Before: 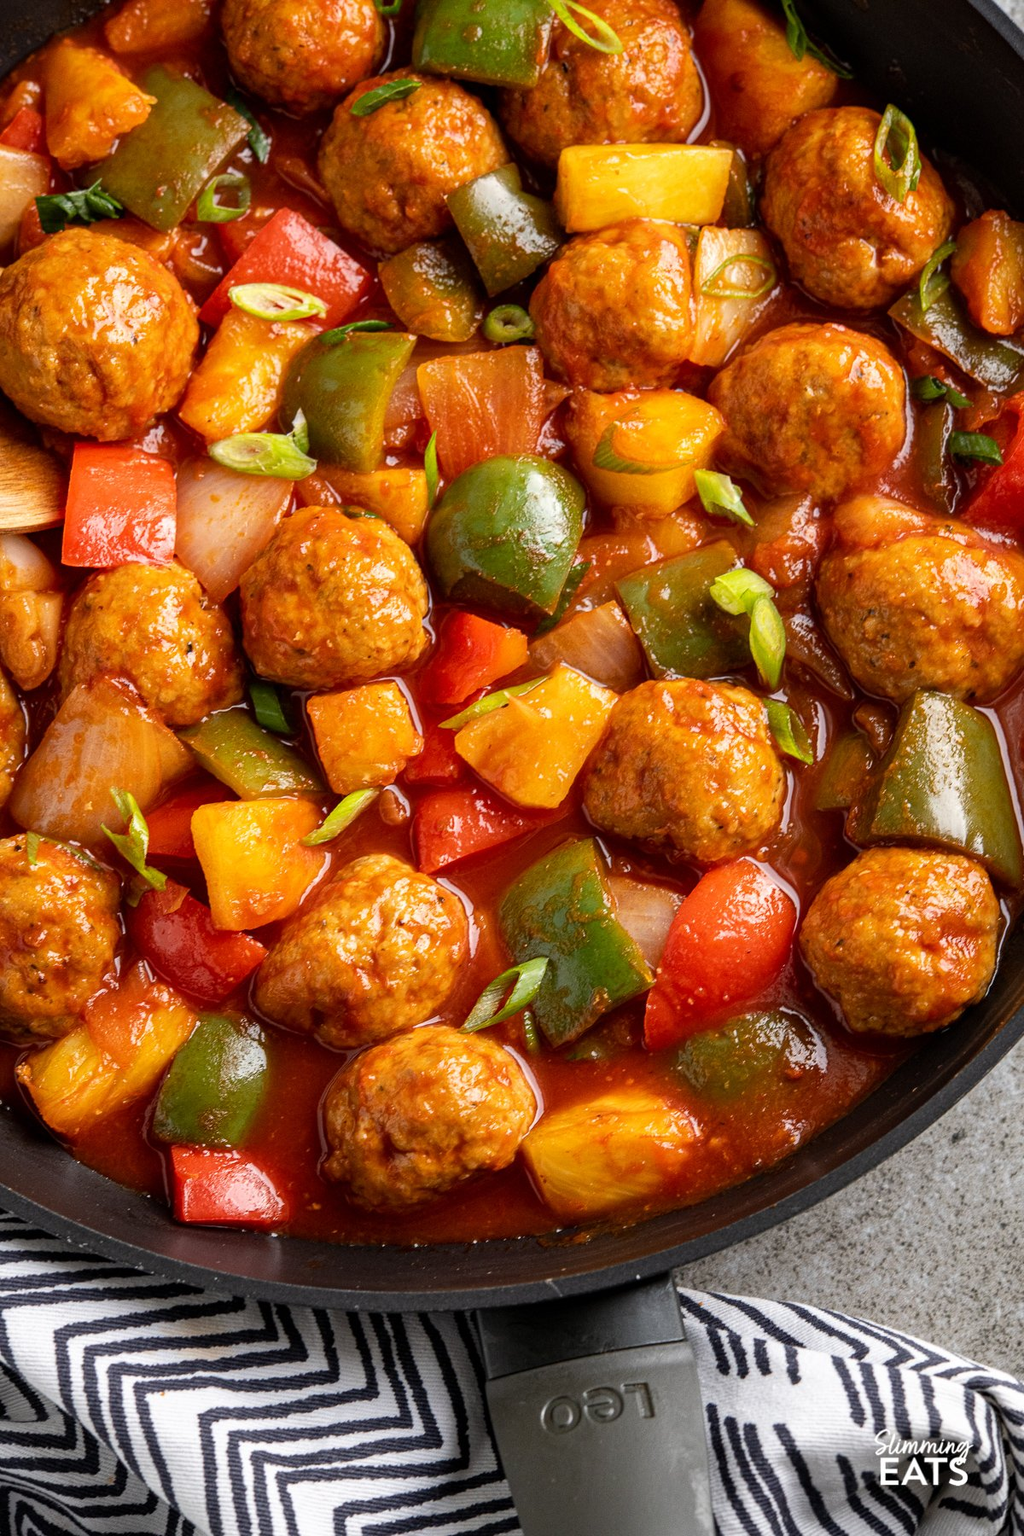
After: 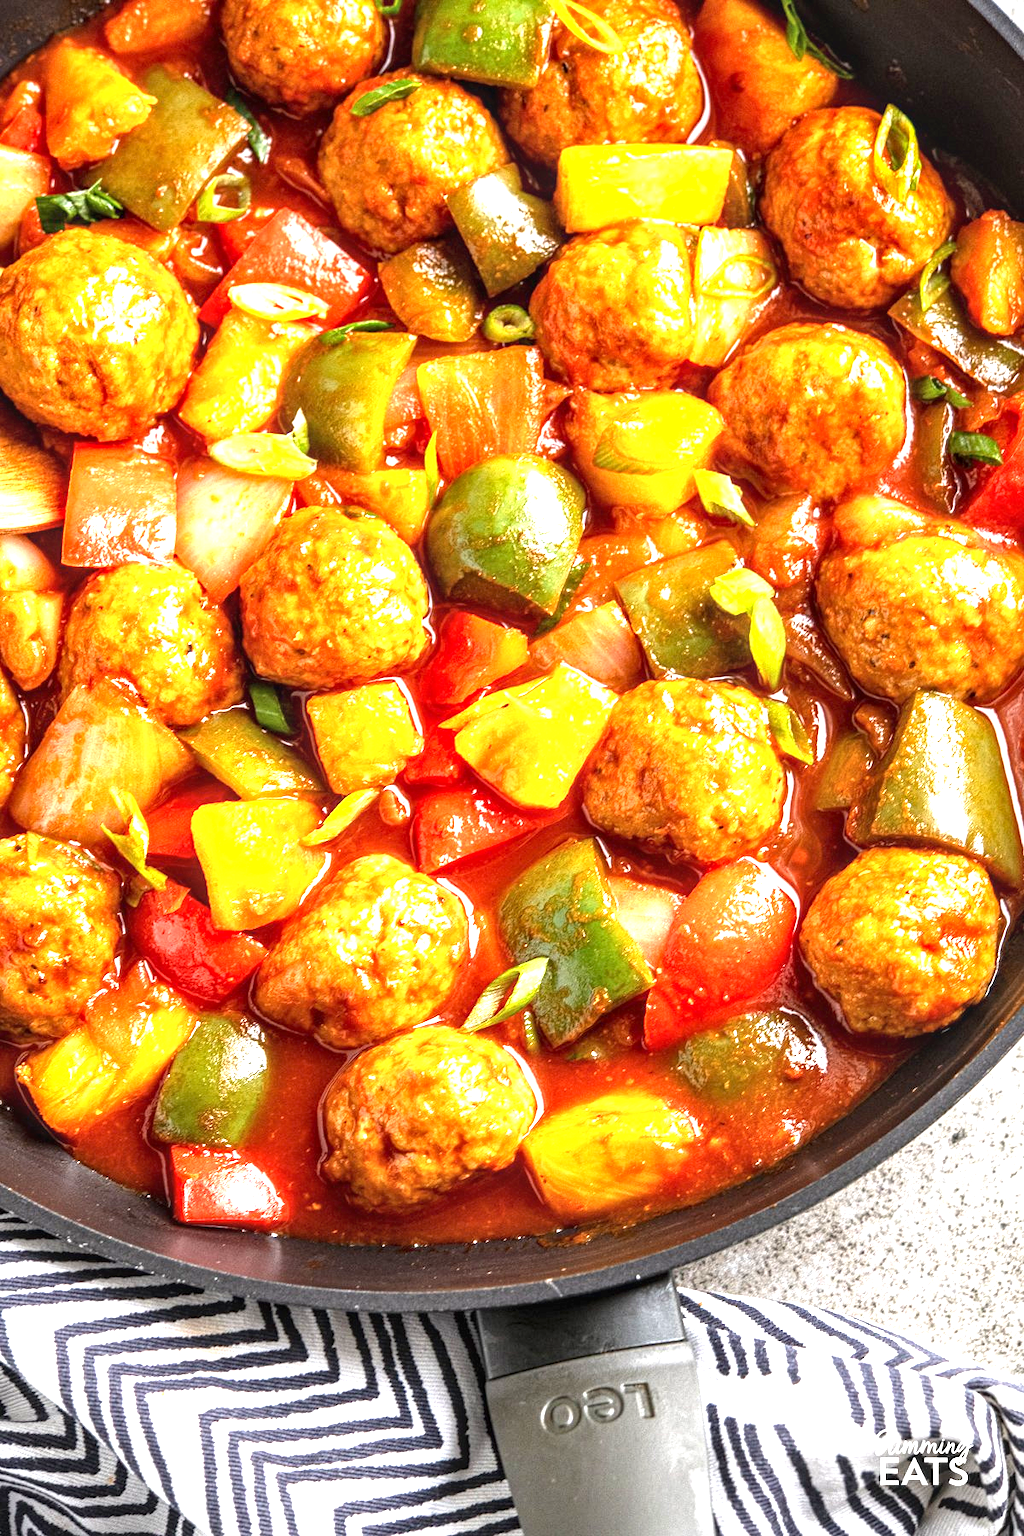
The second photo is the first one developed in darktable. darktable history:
local contrast: on, module defaults
exposure: black level correction 0, exposure 1.741 EV, compensate exposure bias true, compensate highlight preservation false
